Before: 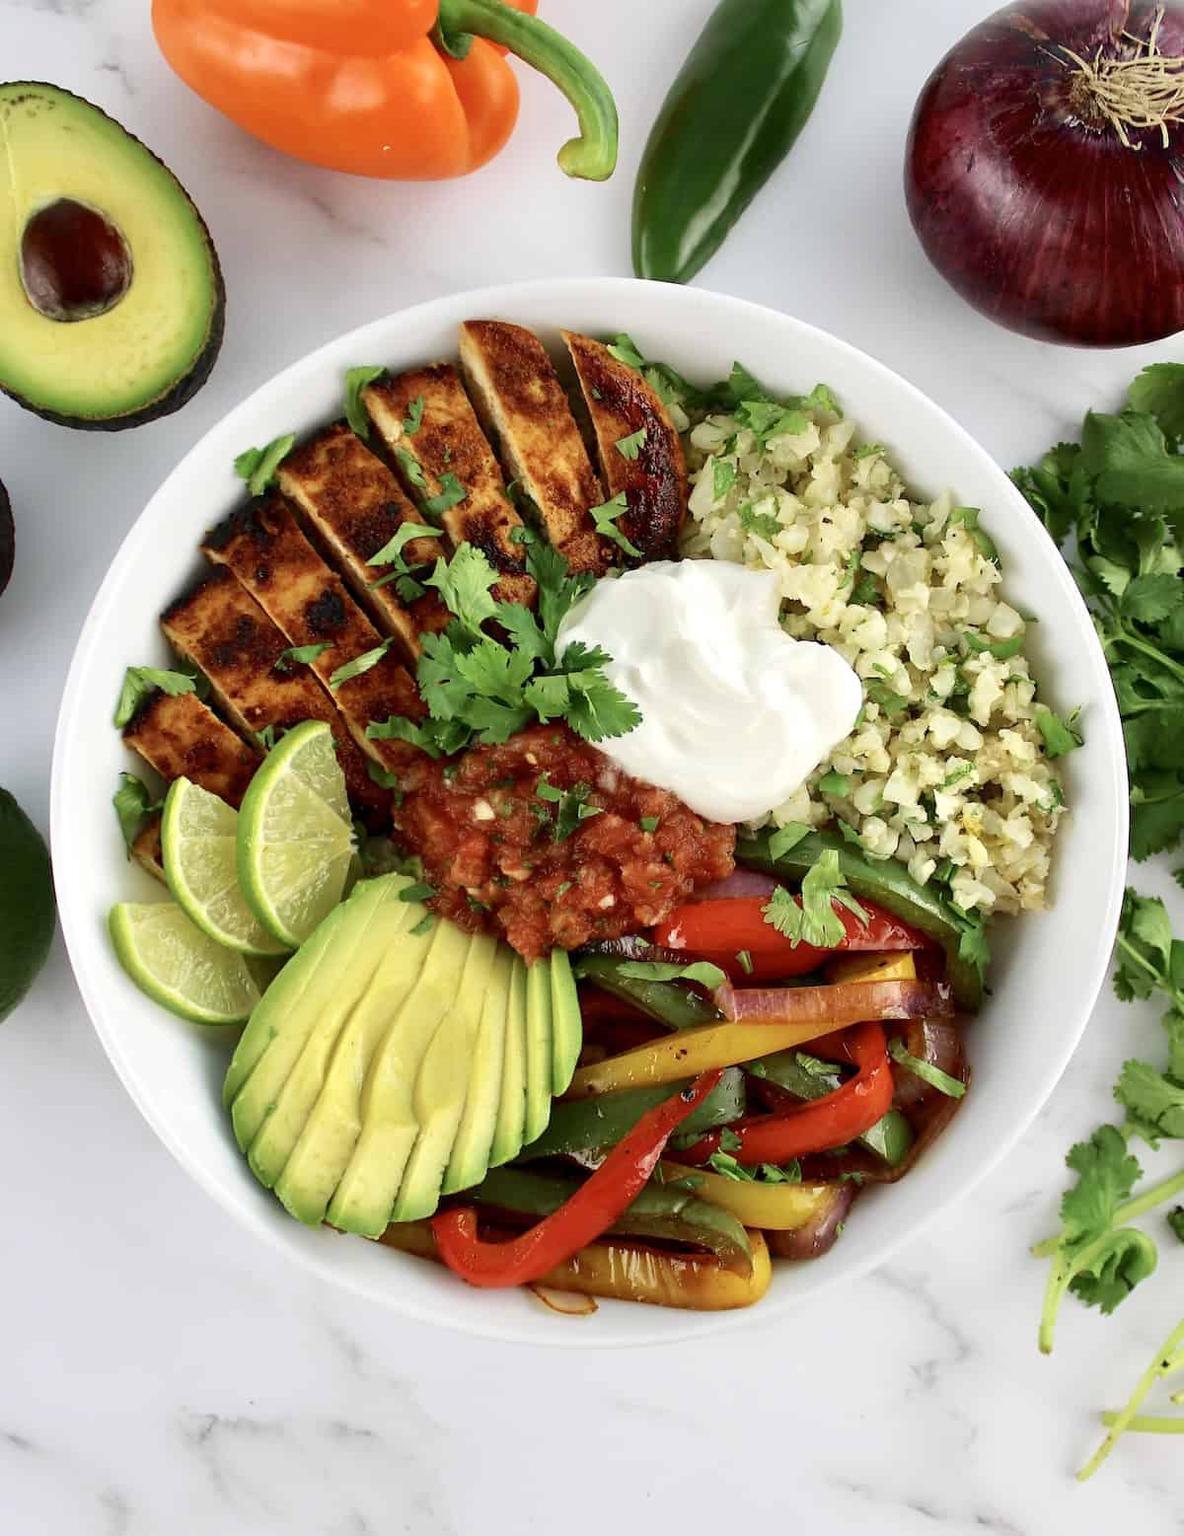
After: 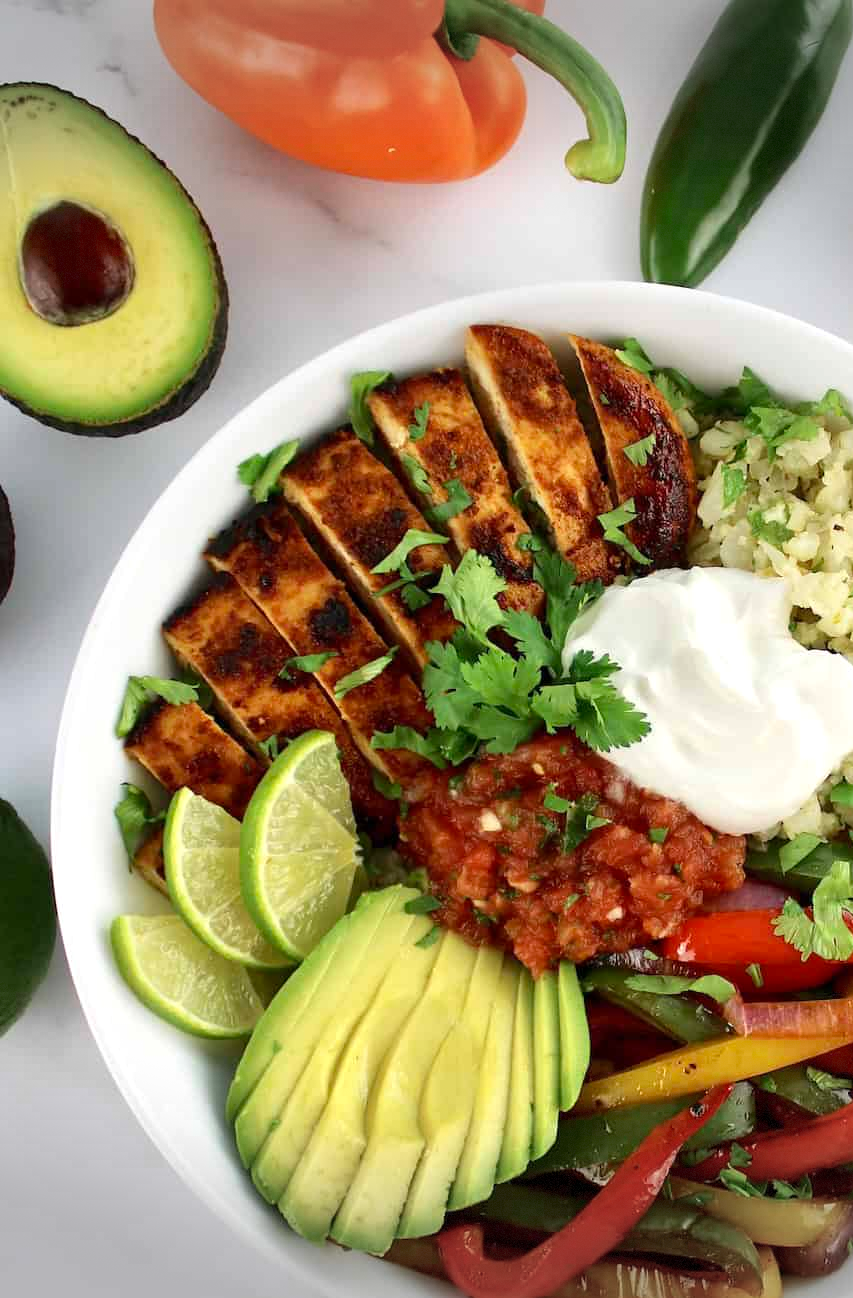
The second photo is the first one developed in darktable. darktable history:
contrast brightness saturation: saturation -0.04
crop: right 28.885%, bottom 16.626%
exposure: exposure 0.081 EV, compensate highlight preservation false
vignetting: fall-off start 100%, brightness -0.406, saturation -0.3, width/height ratio 1.324, dithering 8-bit output, unbound false
